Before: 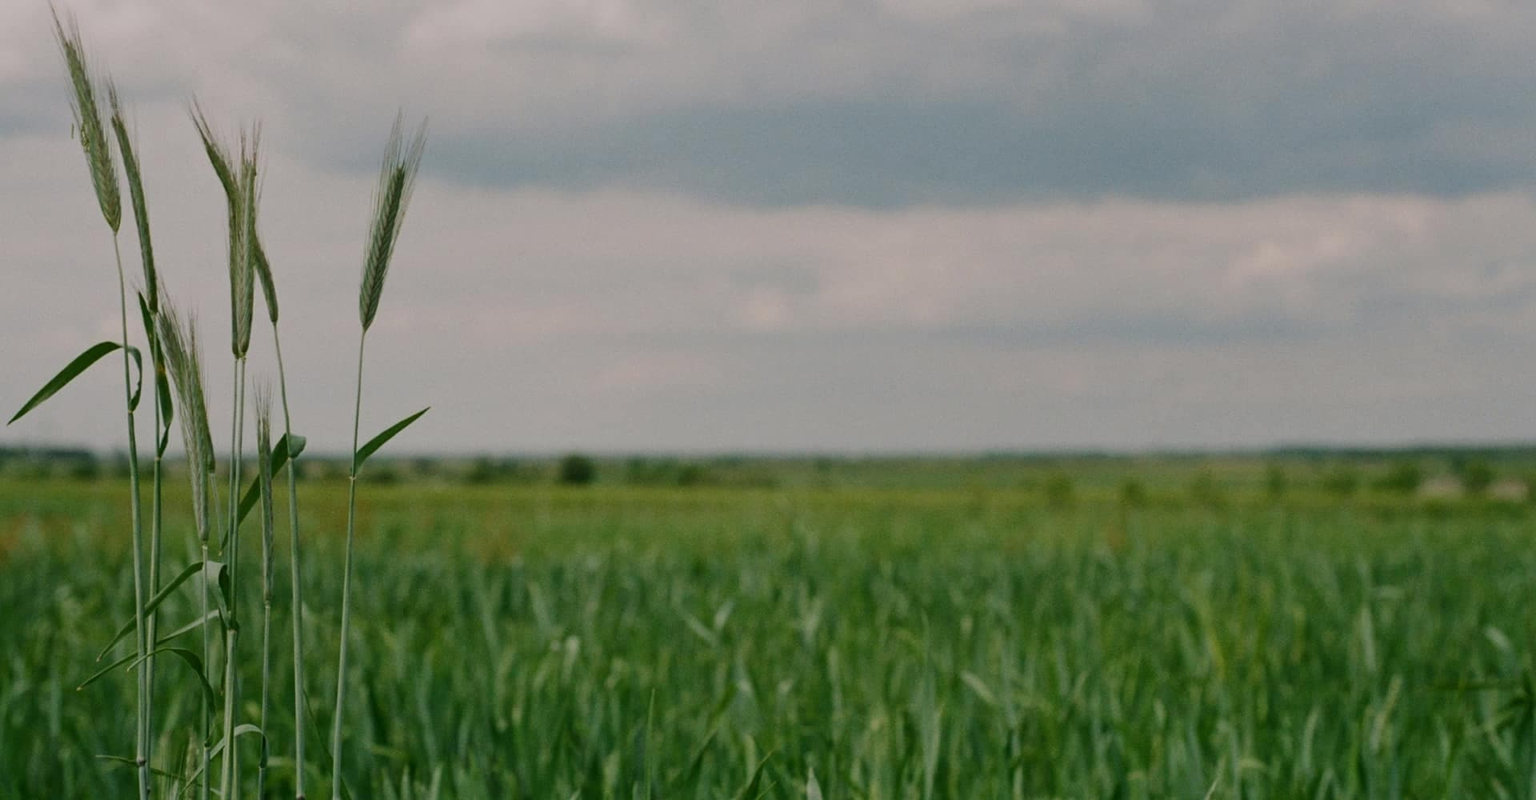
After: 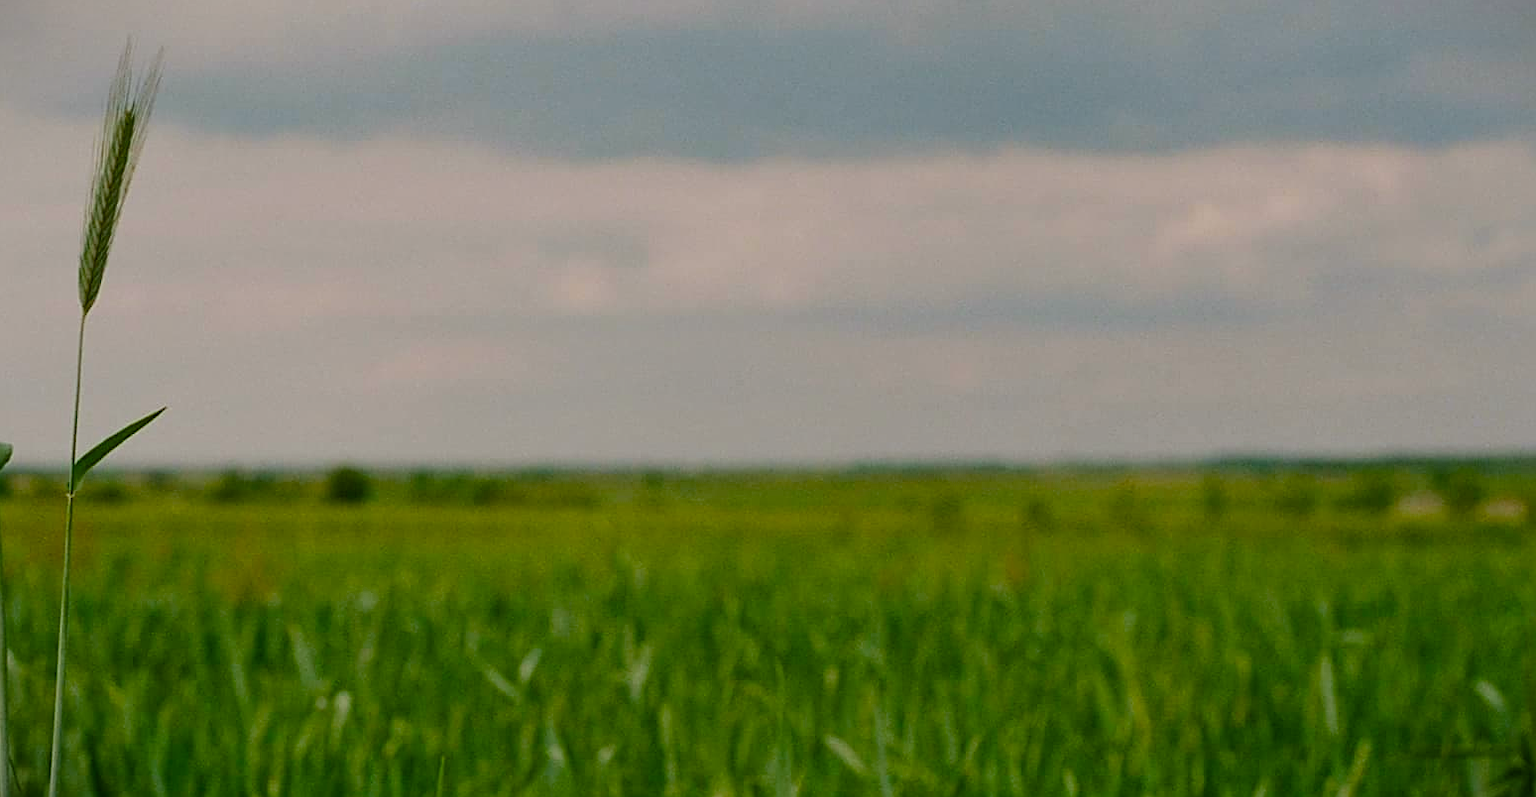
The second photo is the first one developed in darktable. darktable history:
crop: left 19.317%, top 9.836%, bottom 9.756%
vignetting: fall-off start 100.99%, width/height ratio 1.309, dithering 16-bit output, unbound false
sharpen: on, module defaults
color balance rgb: power › chroma 0.669%, power › hue 60°, perceptual saturation grading › global saturation 34.798%, perceptual saturation grading › highlights -29.854%, perceptual saturation grading › shadows 36.069%, global vibrance 20%
